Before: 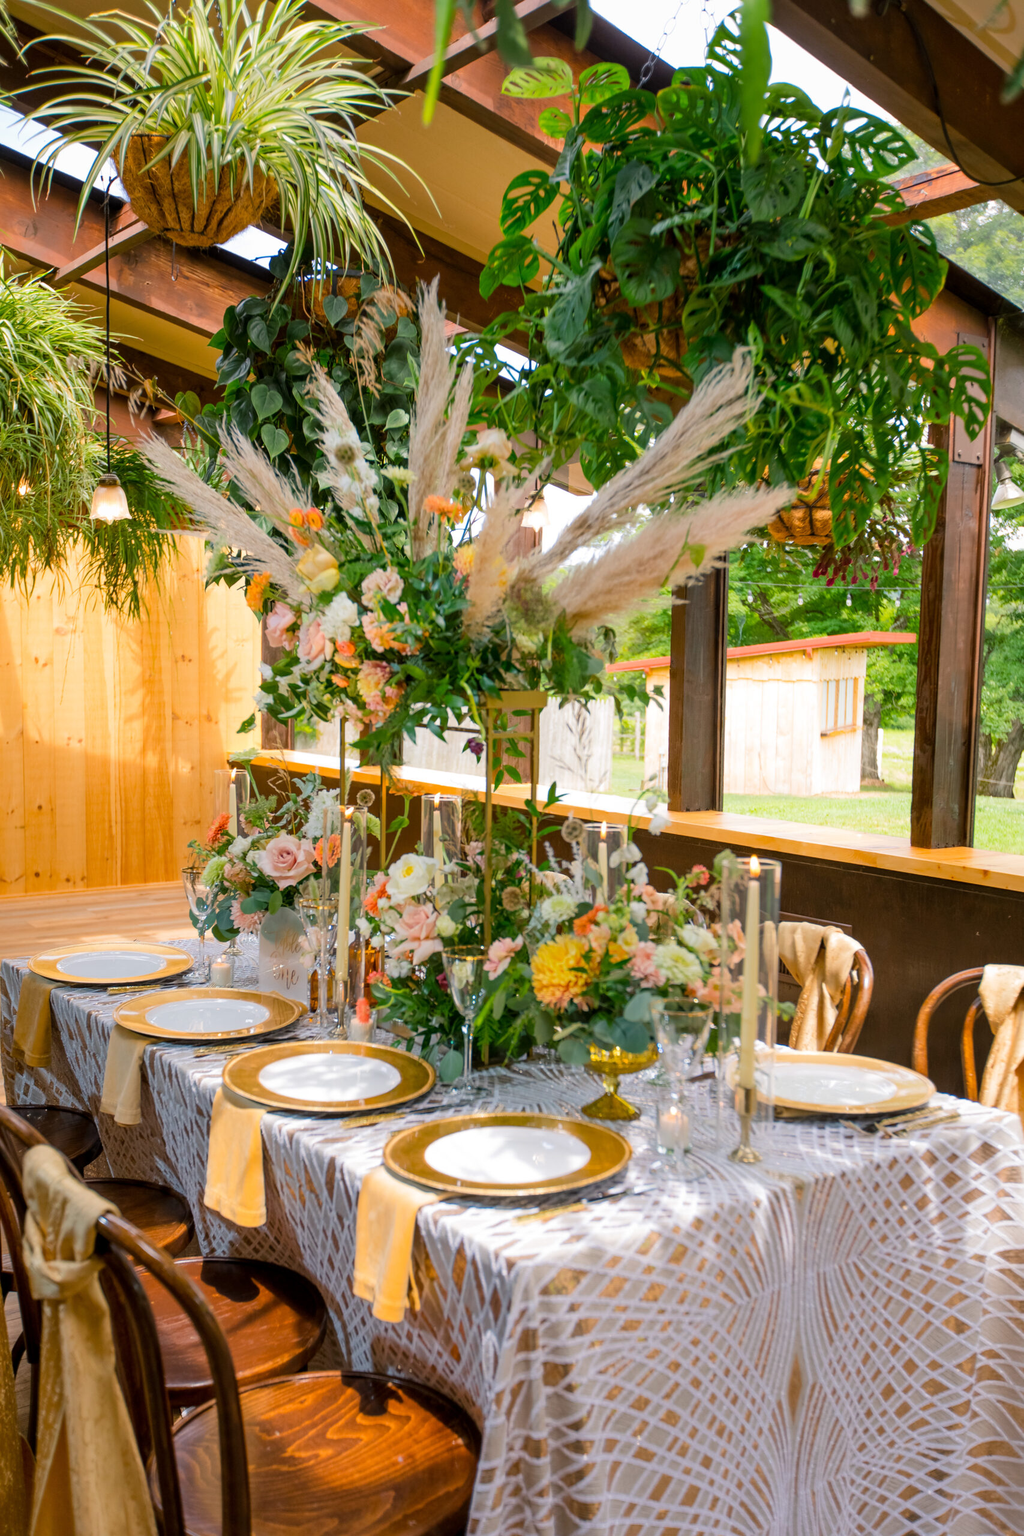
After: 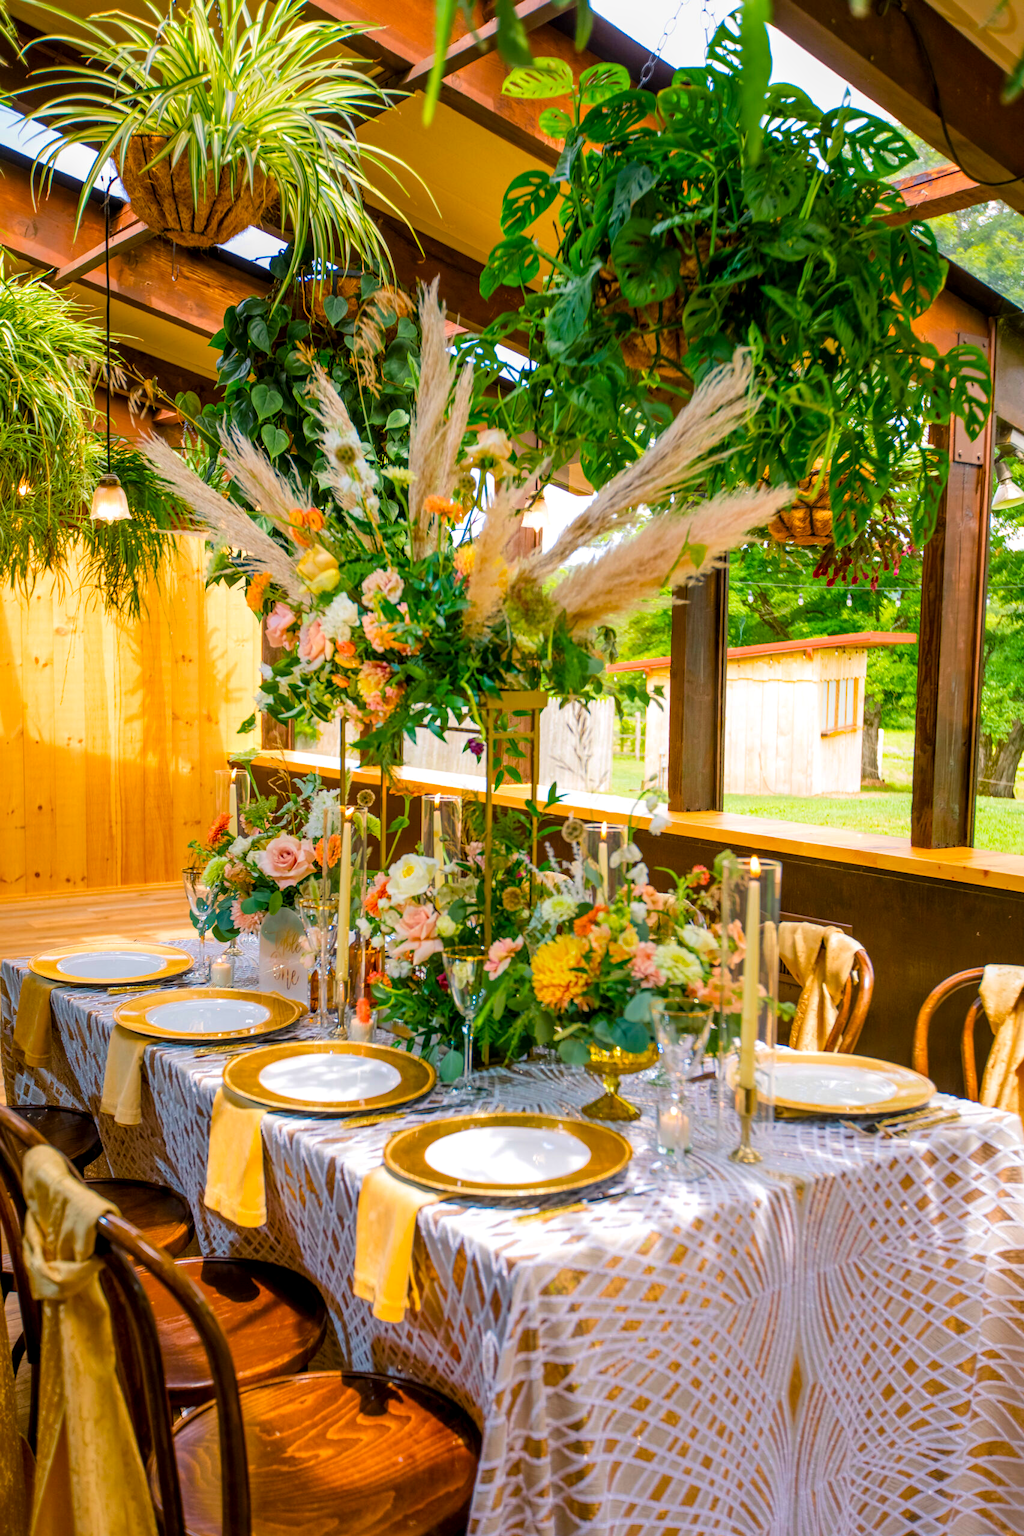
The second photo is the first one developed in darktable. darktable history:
local contrast: on, module defaults
velvia: strength 50.58%, mid-tones bias 0.51
